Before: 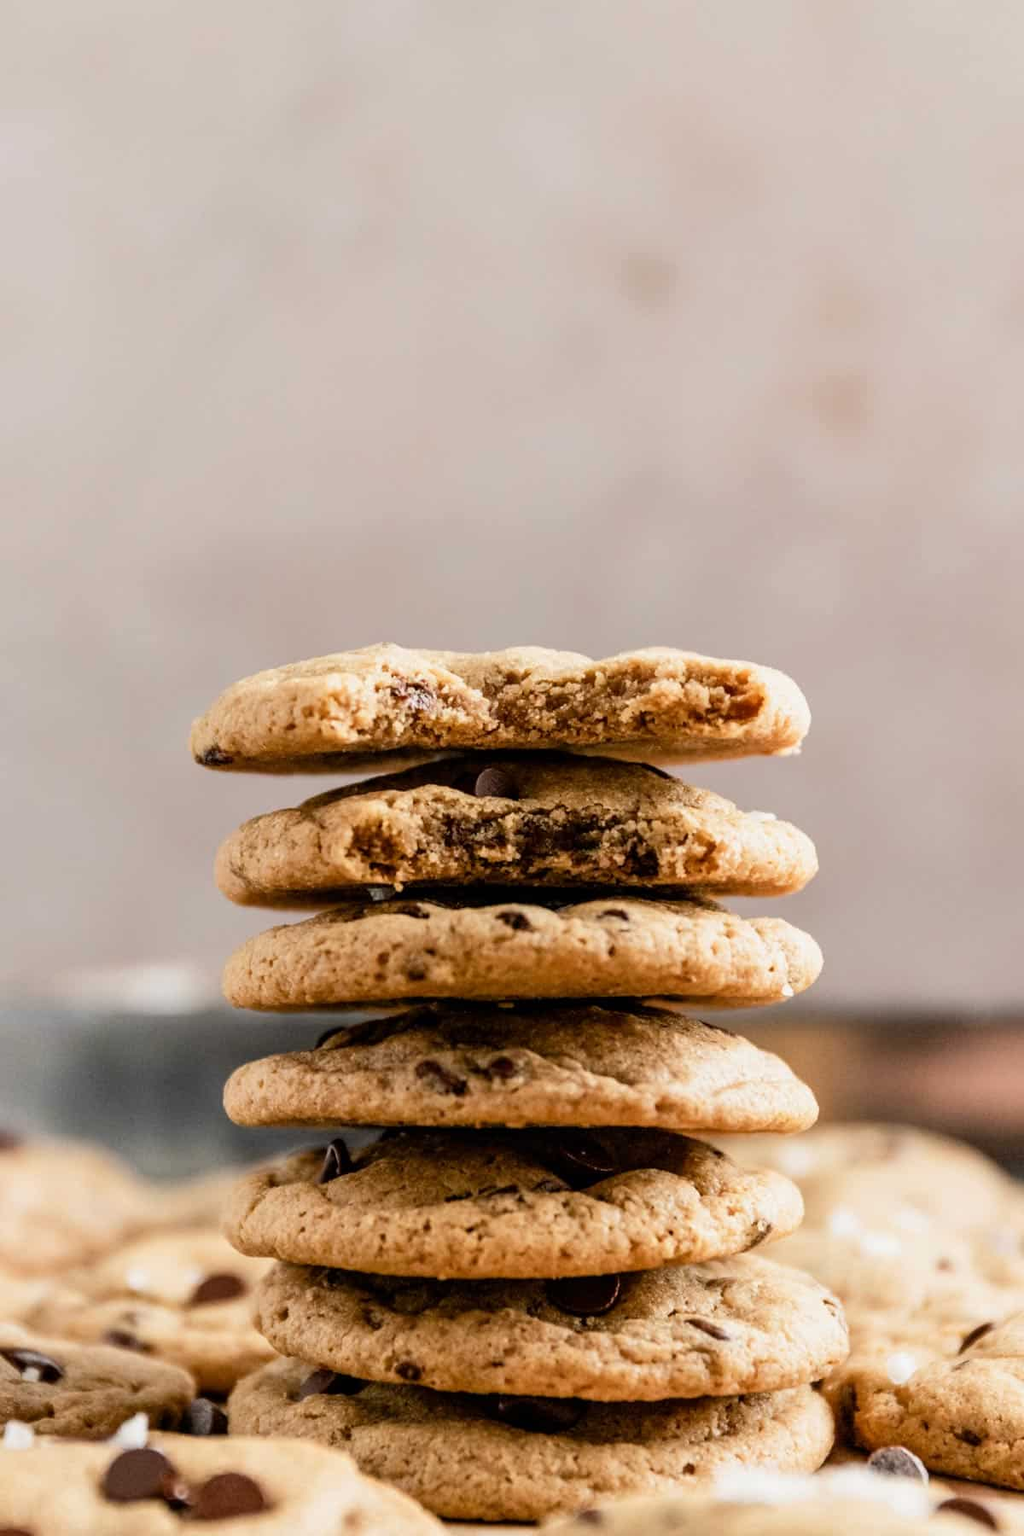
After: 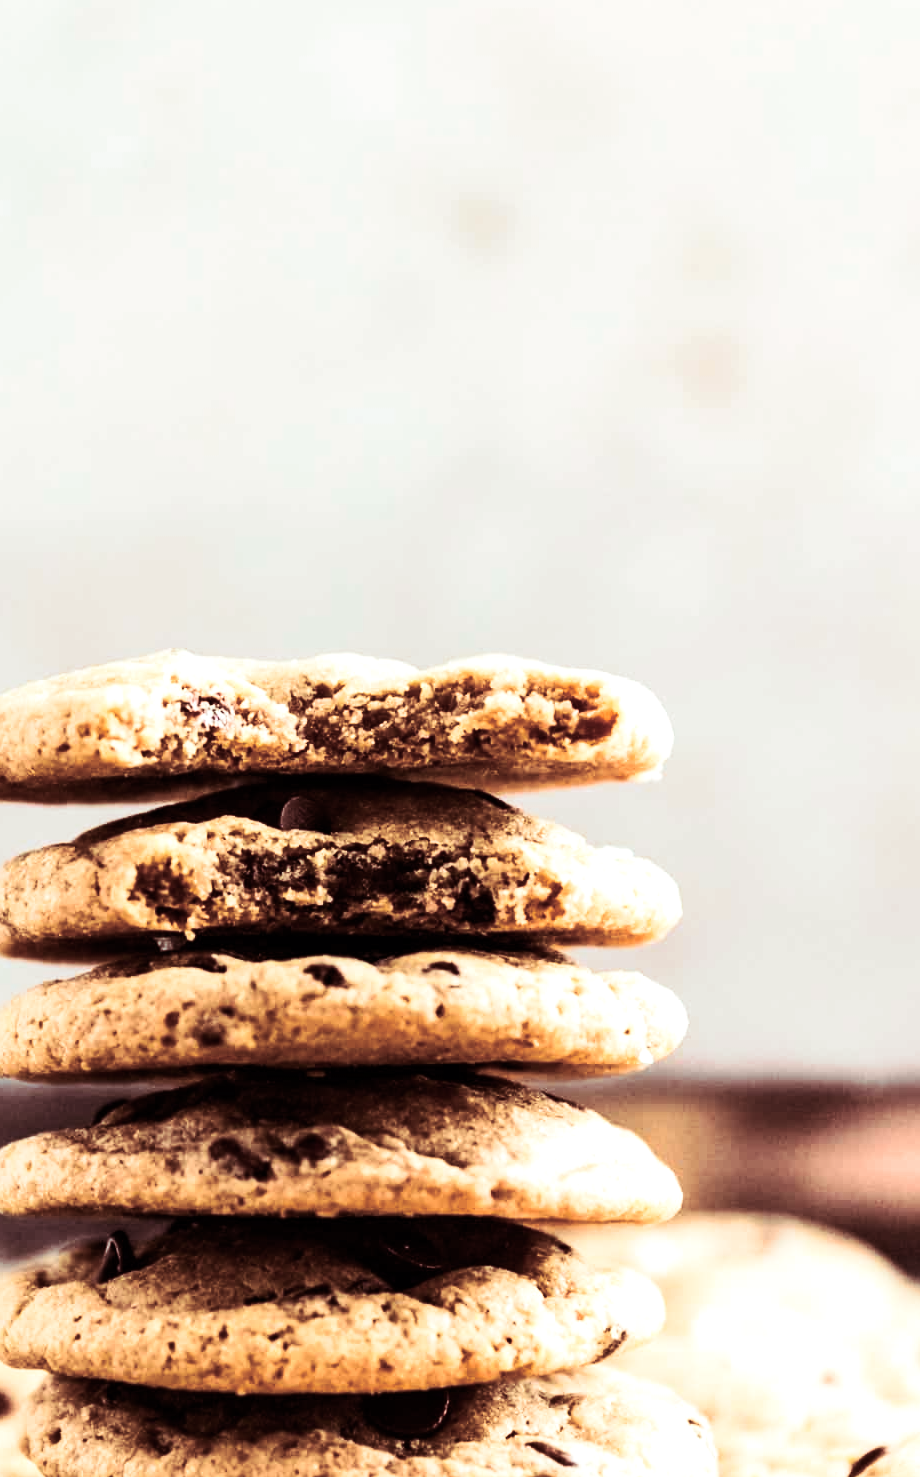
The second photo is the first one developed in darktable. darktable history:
crop: left 23.095%, top 5.827%, bottom 11.854%
tone equalizer: -8 EV -0.75 EV, -7 EV -0.7 EV, -6 EV -0.6 EV, -5 EV -0.4 EV, -3 EV 0.4 EV, -2 EV 0.6 EV, -1 EV 0.7 EV, +0 EV 0.75 EV, edges refinement/feathering 500, mask exposure compensation -1.57 EV, preserve details no
contrast brightness saturation: contrast 0.24, brightness 0.09
split-toning: highlights › hue 180°
